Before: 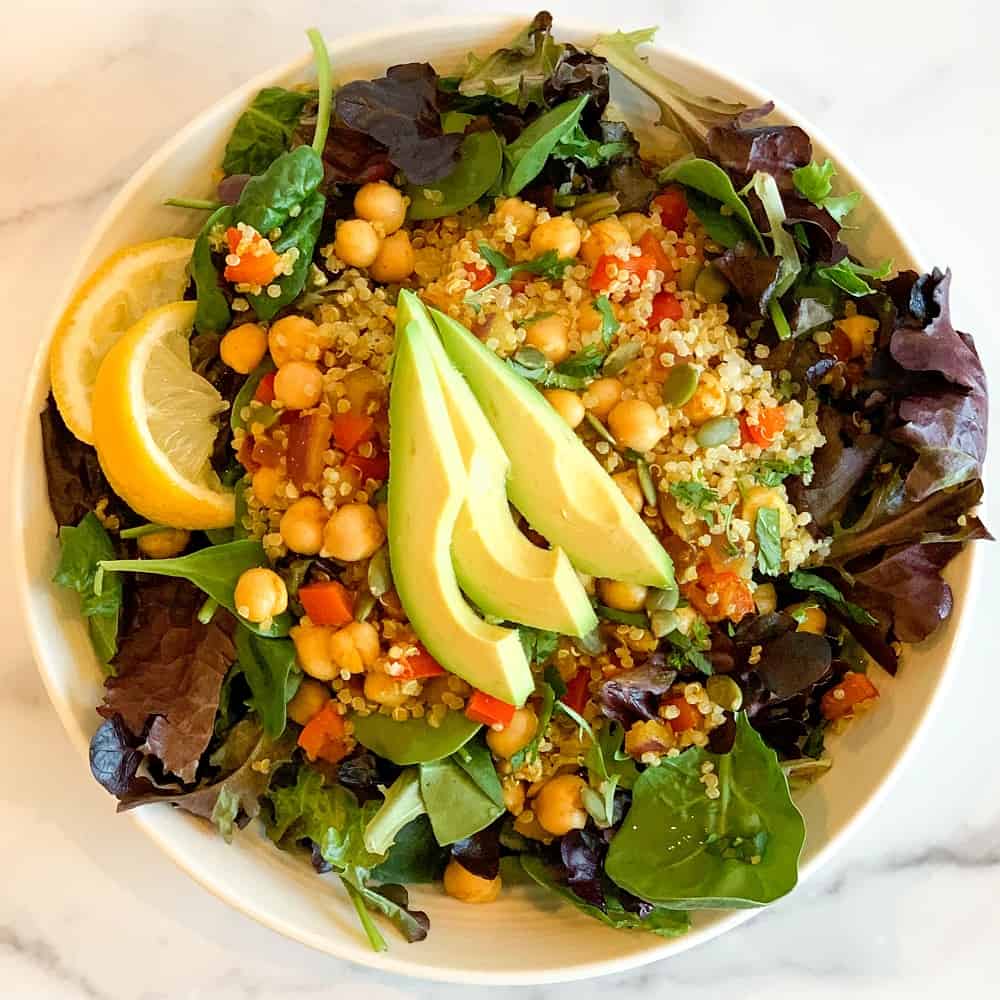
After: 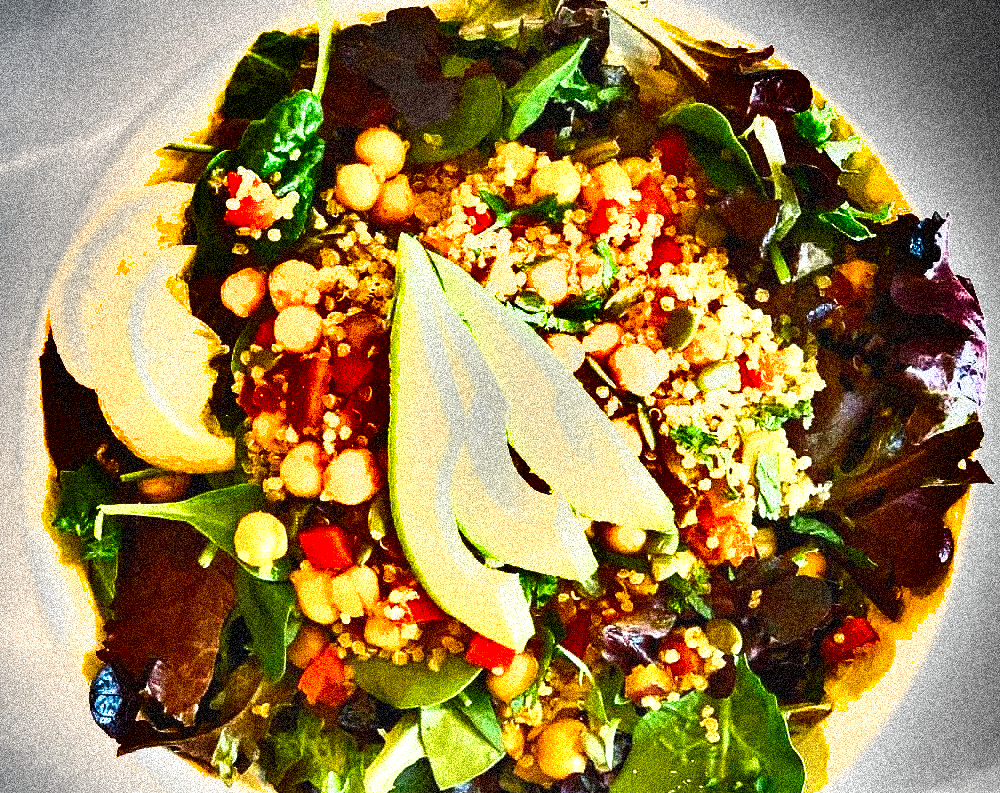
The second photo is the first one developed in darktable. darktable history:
crop and rotate: top 5.667%, bottom 14.937%
shadows and highlights: shadows 80.73, white point adjustment -9.07, highlights -61.46, soften with gaussian
exposure: black level correction 0, exposure 1.741 EV, compensate exposure bias true, compensate highlight preservation false
grain: coarseness 3.75 ISO, strength 100%, mid-tones bias 0%
